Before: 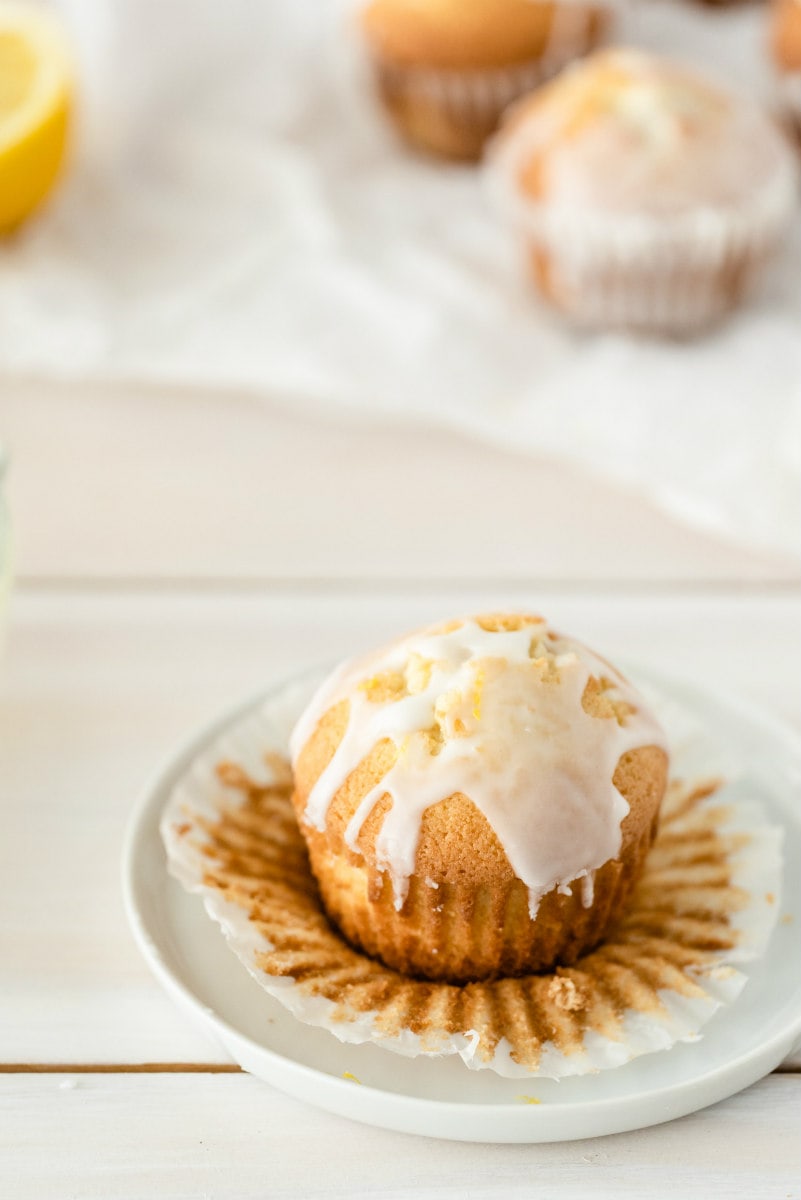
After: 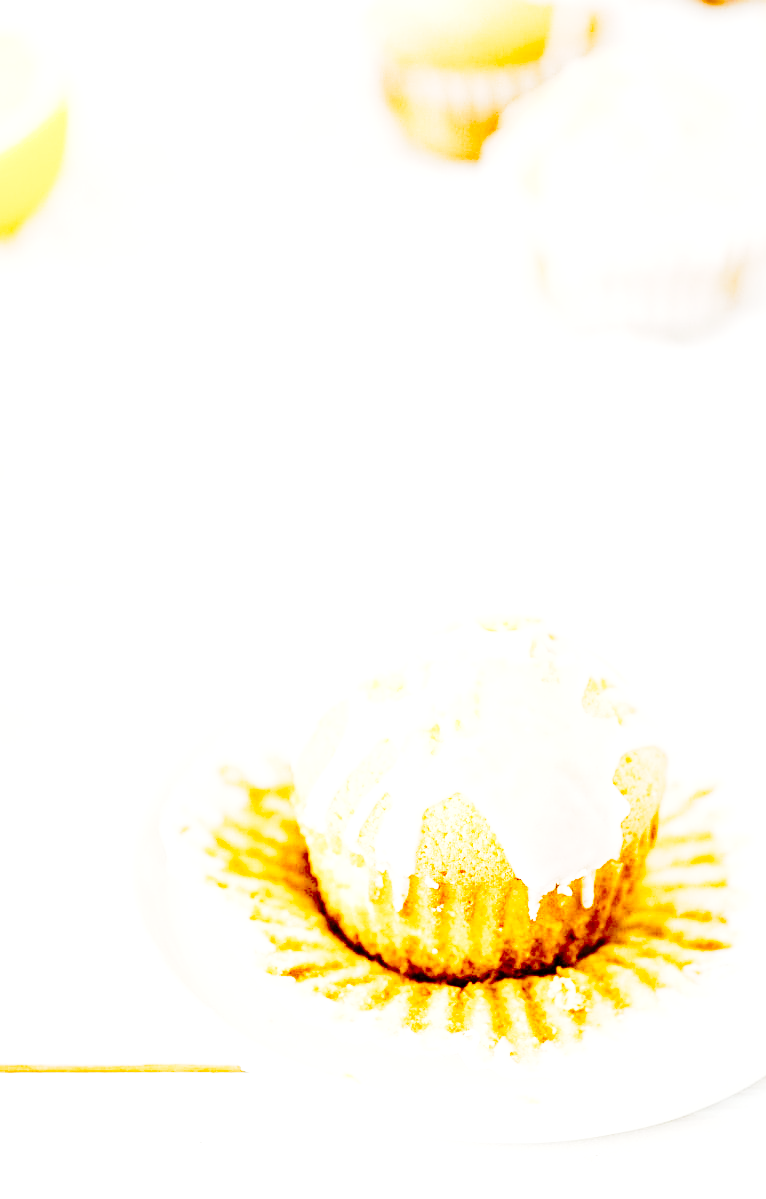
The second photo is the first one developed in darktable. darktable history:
crop: right 4.354%, bottom 0.048%
shadows and highlights: shadows 36.71, highlights -27.94, soften with gaussian
tone curve: curves: ch0 [(0, 0) (0.114, 0.083) (0.291, 0.3) (0.447, 0.535) (0.602, 0.712) (0.772, 0.864) (0.999, 0.978)]; ch1 [(0, 0) (0.389, 0.352) (0.458, 0.433) (0.486, 0.474) (0.509, 0.505) (0.535, 0.541) (0.555, 0.557) (0.677, 0.724) (1, 1)]; ch2 [(0, 0) (0.369, 0.388) (0.449, 0.431) (0.501, 0.5) (0.528, 0.552) (0.561, 0.596) (0.697, 0.721) (1, 1)], preserve colors none
exposure: black level correction 0.001, exposure 1.836 EV, compensate highlight preservation false
color balance rgb: shadows lift › chroma 0.703%, shadows lift › hue 114.92°, perceptual saturation grading › global saturation 20%, perceptual saturation grading › highlights -14.175%, perceptual saturation grading › shadows 50.132%, global vibrance 9.942%
sharpen: on, module defaults
base curve: curves: ch0 [(0, 0) (0.028, 0.03) (0.121, 0.232) (0.46, 0.748) (0.859, 0.968) (1, 1)], preserve colors none
